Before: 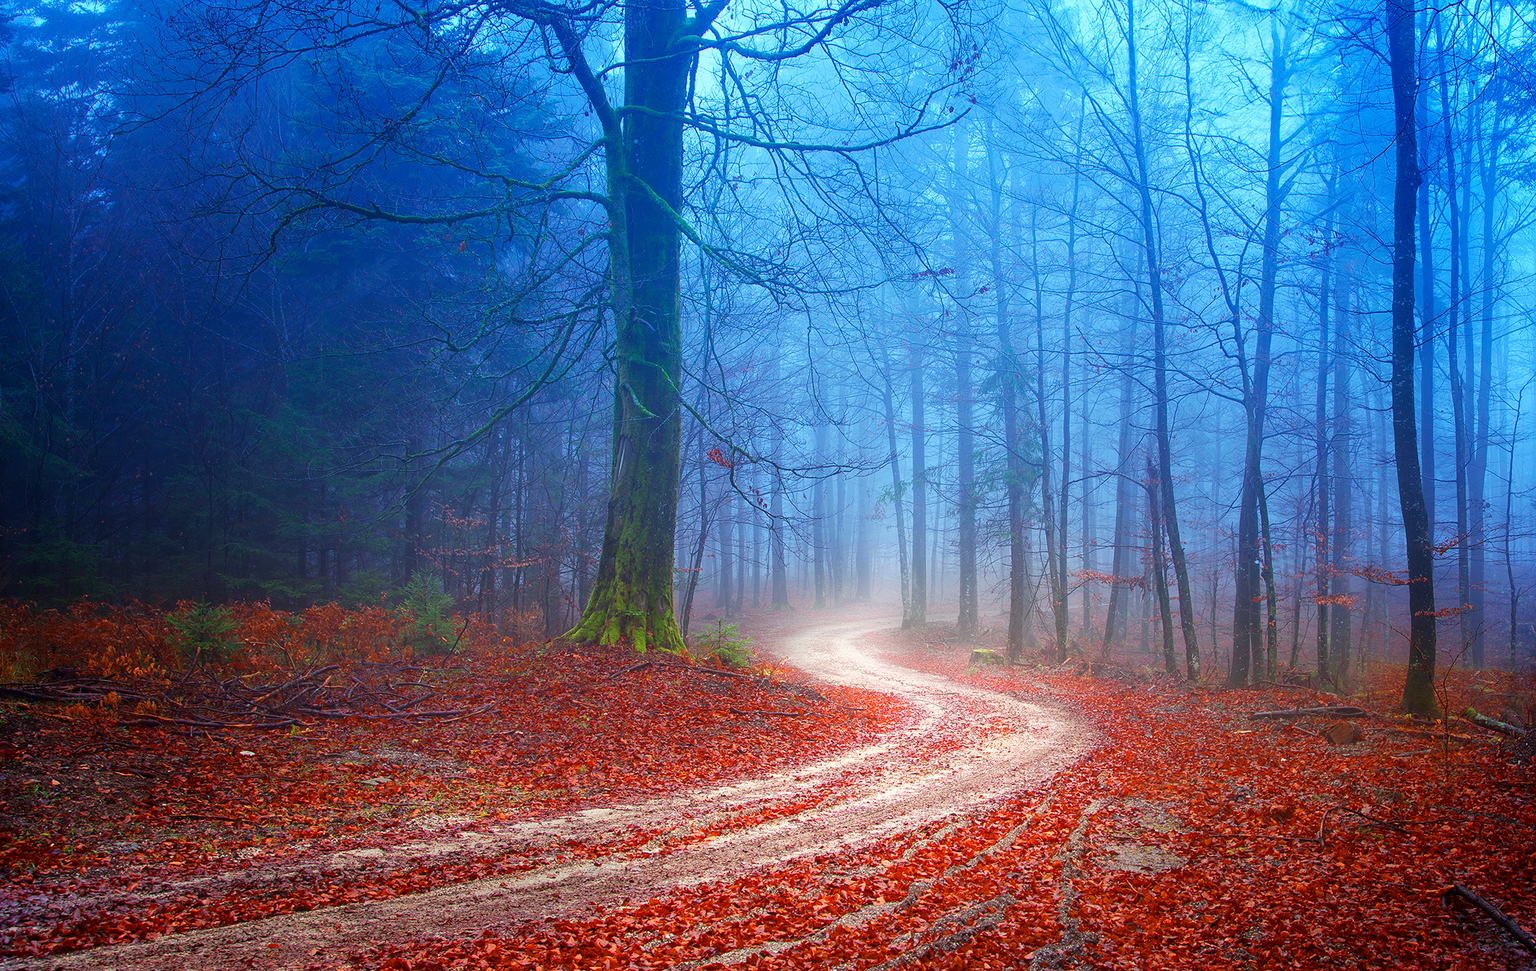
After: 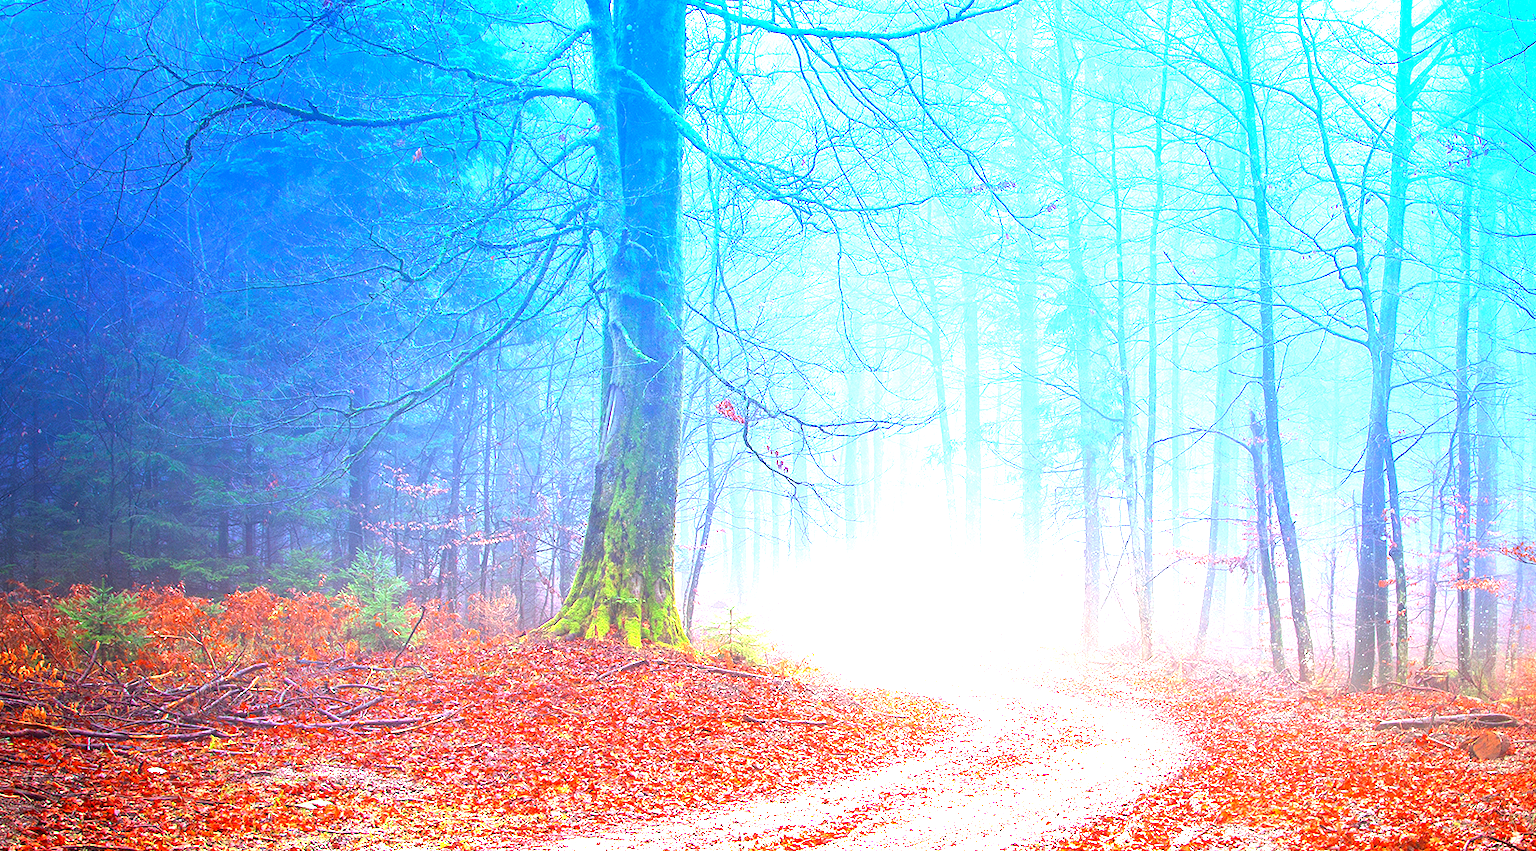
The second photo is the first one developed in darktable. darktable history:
crop: left 7.735%, top 12.303%, right 9.92%, bottom 15.447%
exposure: black level correction 0.001, exposure 2.618 EV, compensate highlight preservation false
